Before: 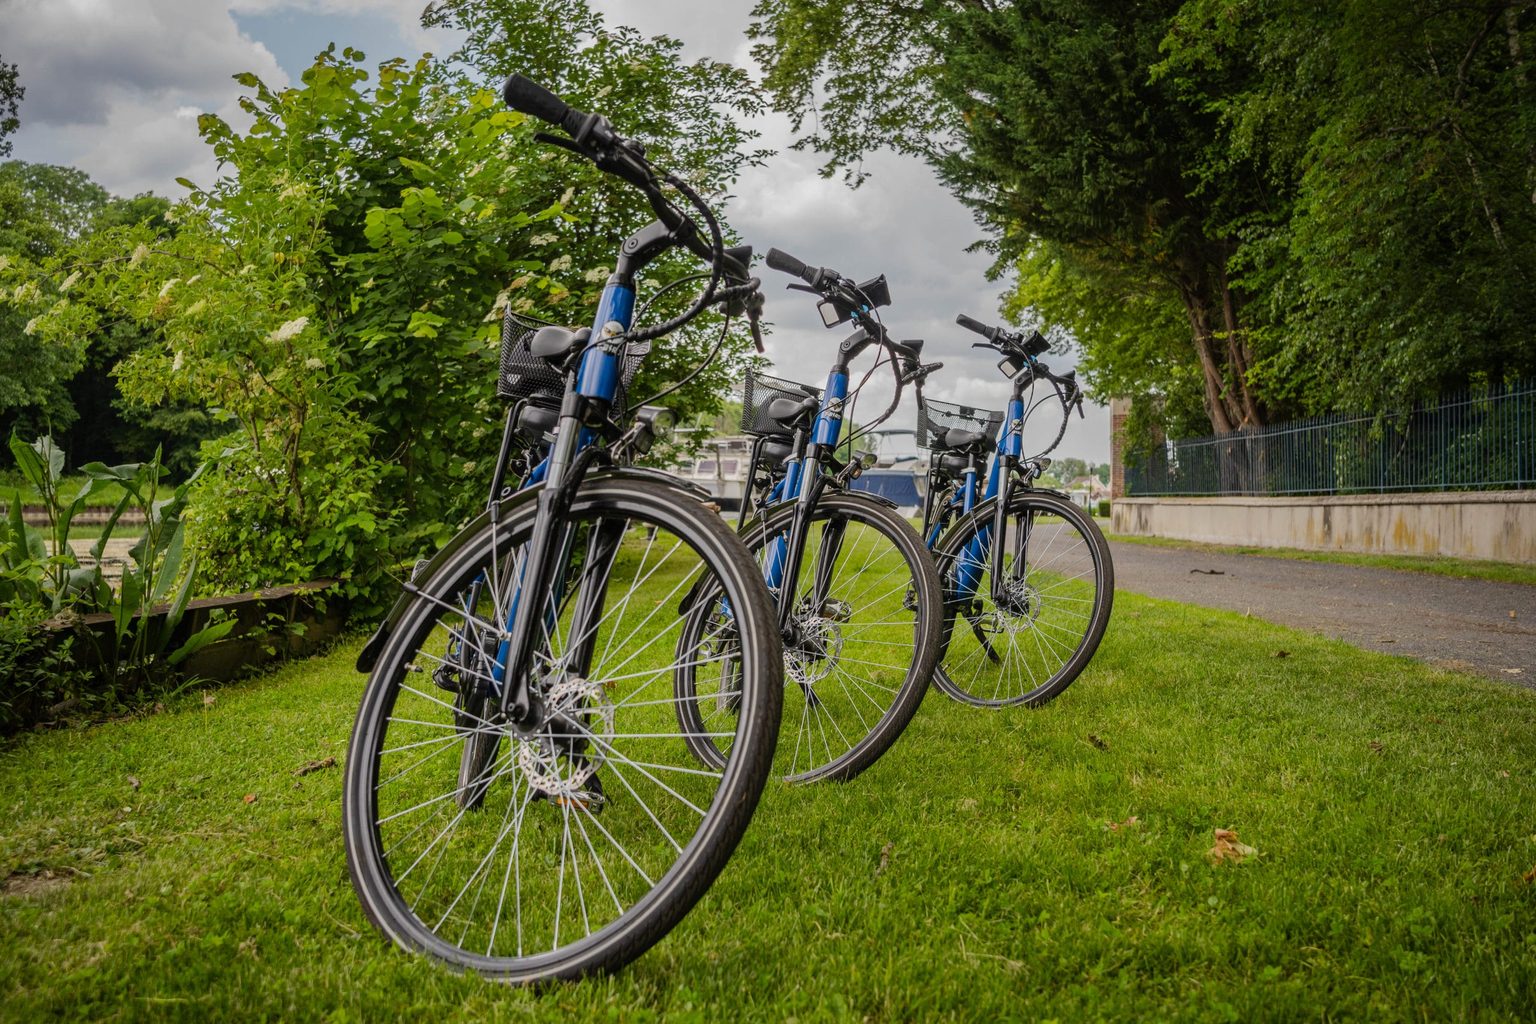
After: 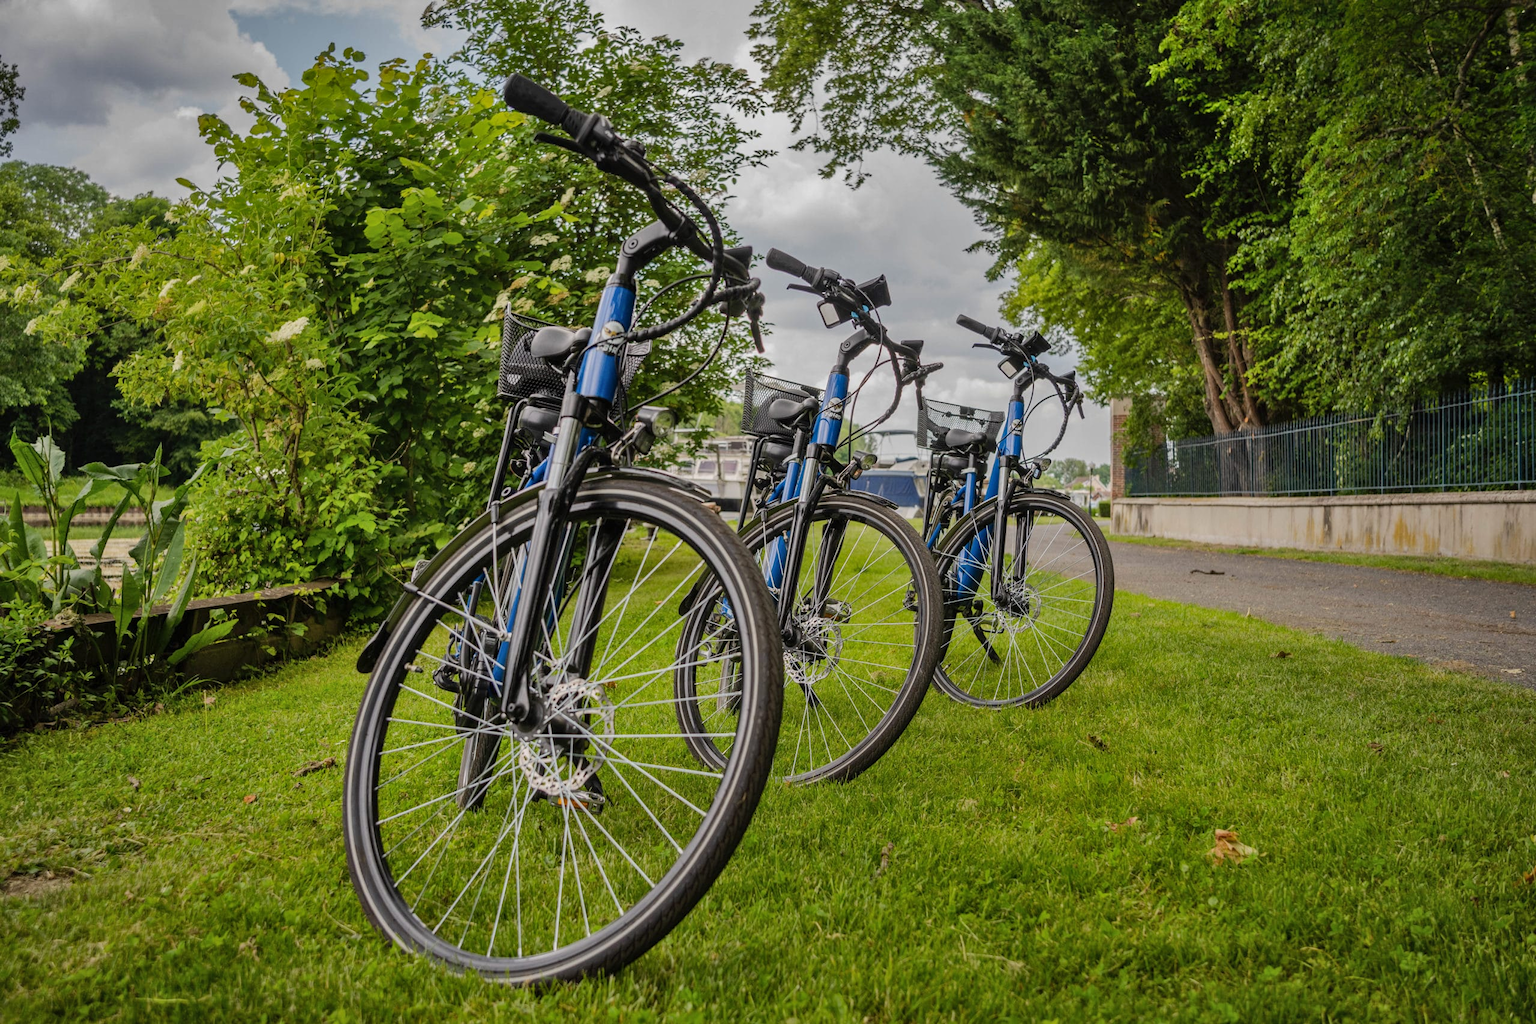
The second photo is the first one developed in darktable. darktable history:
shadows and highlights: radius 101.32, shadows 50.74, highlights -65.81, highlights color adjustment 46.44%, soften with gaussian
